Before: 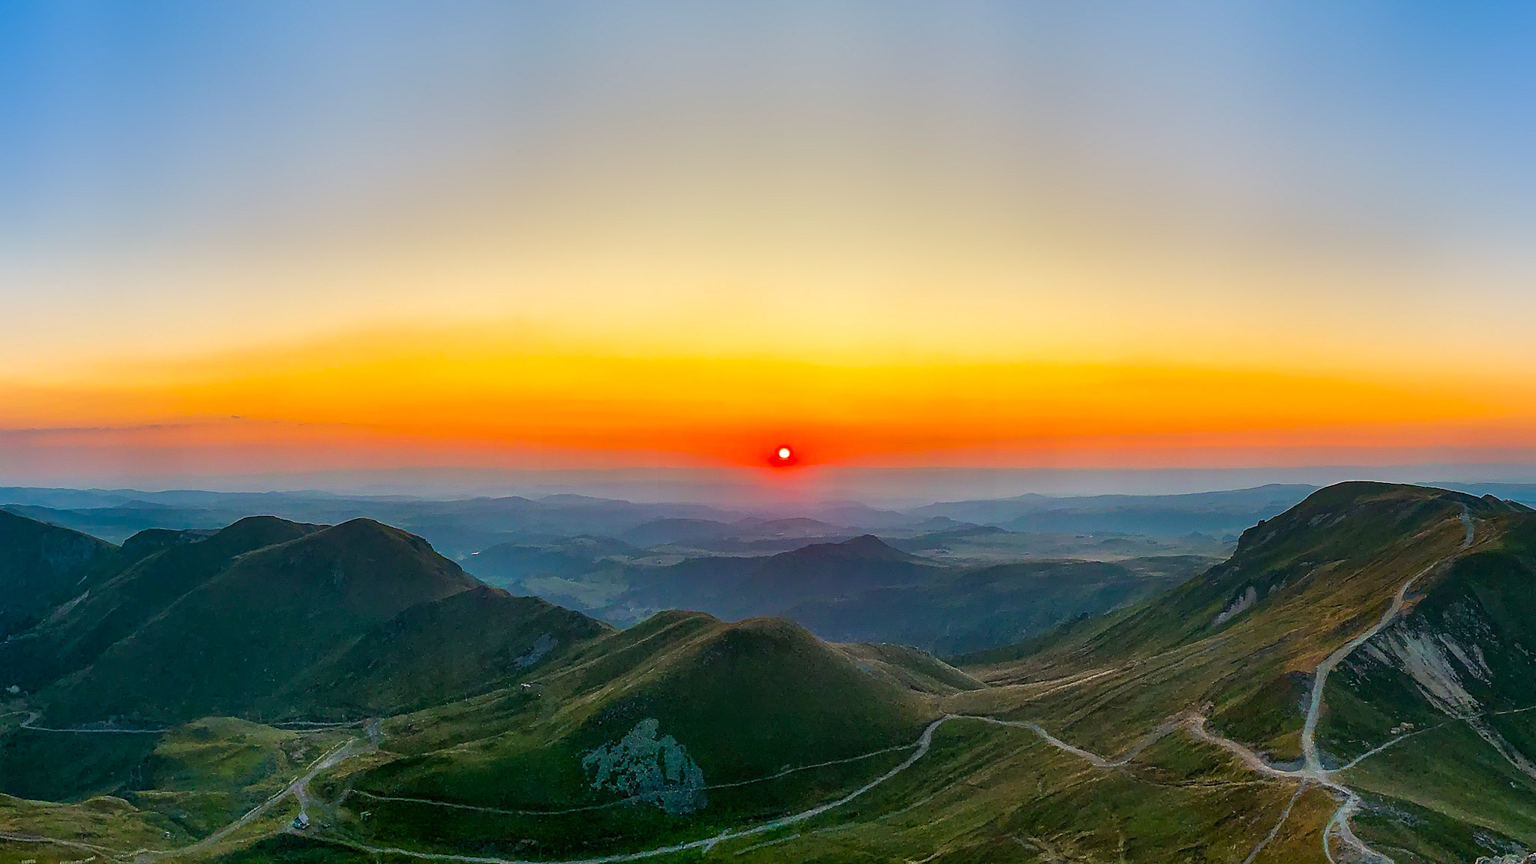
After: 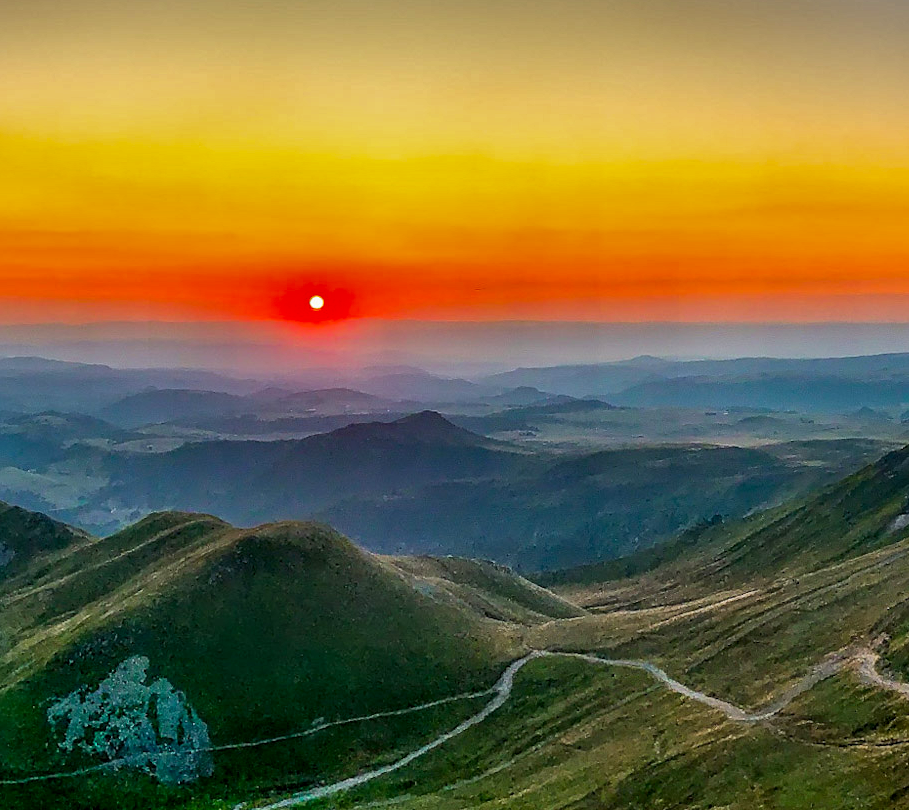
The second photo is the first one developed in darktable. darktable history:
crop: left 35.622%, top 26.225%, right 19.99%, bottom 3.415%
shadows and highlights: white point adjustment -3.54, highlights -63.82, soften with gaussian
local contrast: detail 130%
contrast brightness saturation: contrast 0.096, brightness 0.034, saturation 0.086
